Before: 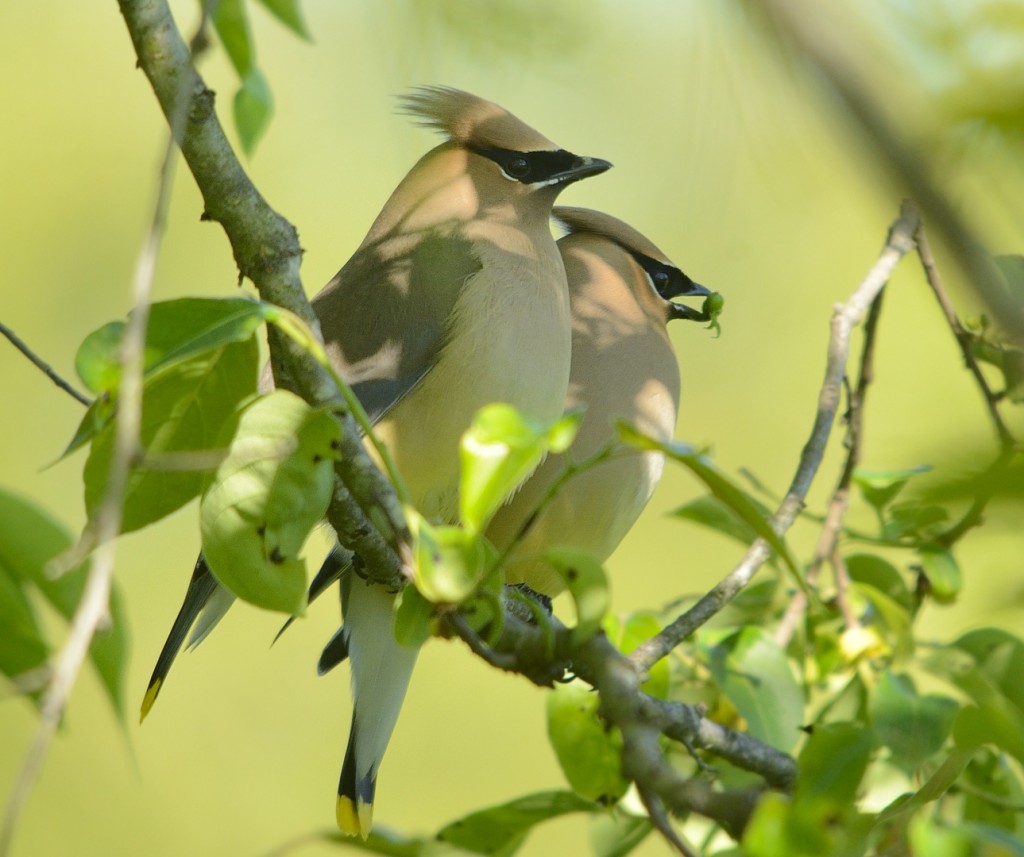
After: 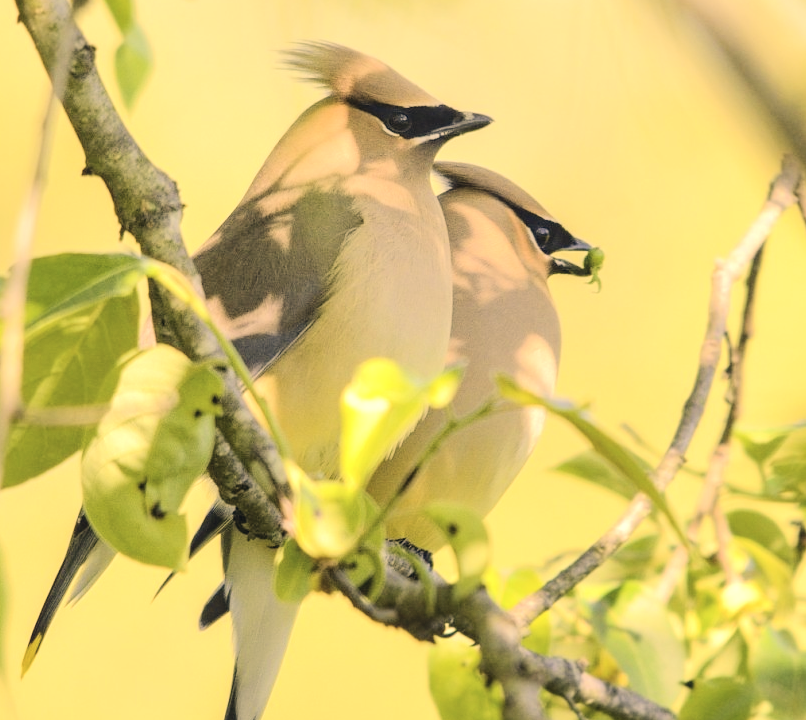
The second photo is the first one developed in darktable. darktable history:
color correction: highlights a* 19.8, highlights b* 28, shadows a* 3.36, shadows b* -16.98, saturation 0.72
local contrast: on, module defaults
tone equalizer: -7 EV 0.142 EV, -6 EV 0.591 EV, -5 EV 1.16 EV, -4 EV 1.3 EV, -3 EV 1.12 EV, -2 EV 0.6 EV, -1 EV 0.165 EV, edges refinement/feathering 500, mask exposure compensation -1.57 EV, preserve details no
crop: left 11.652%, top 5.274%, right 9.581%, bottom 10.708%
